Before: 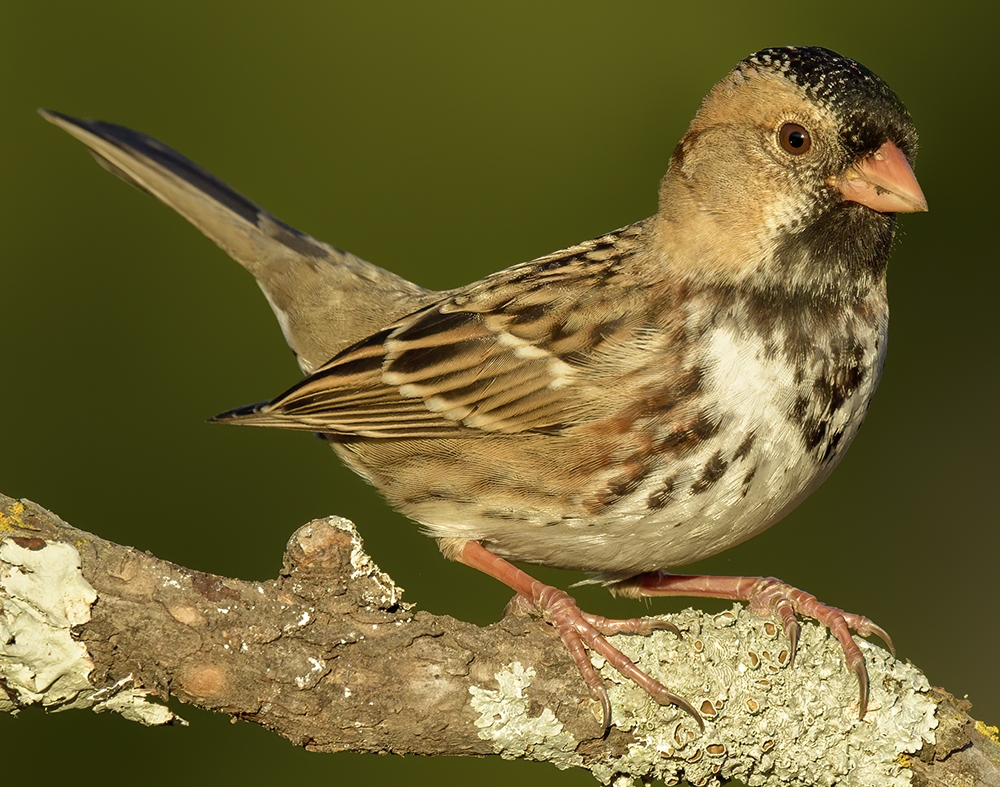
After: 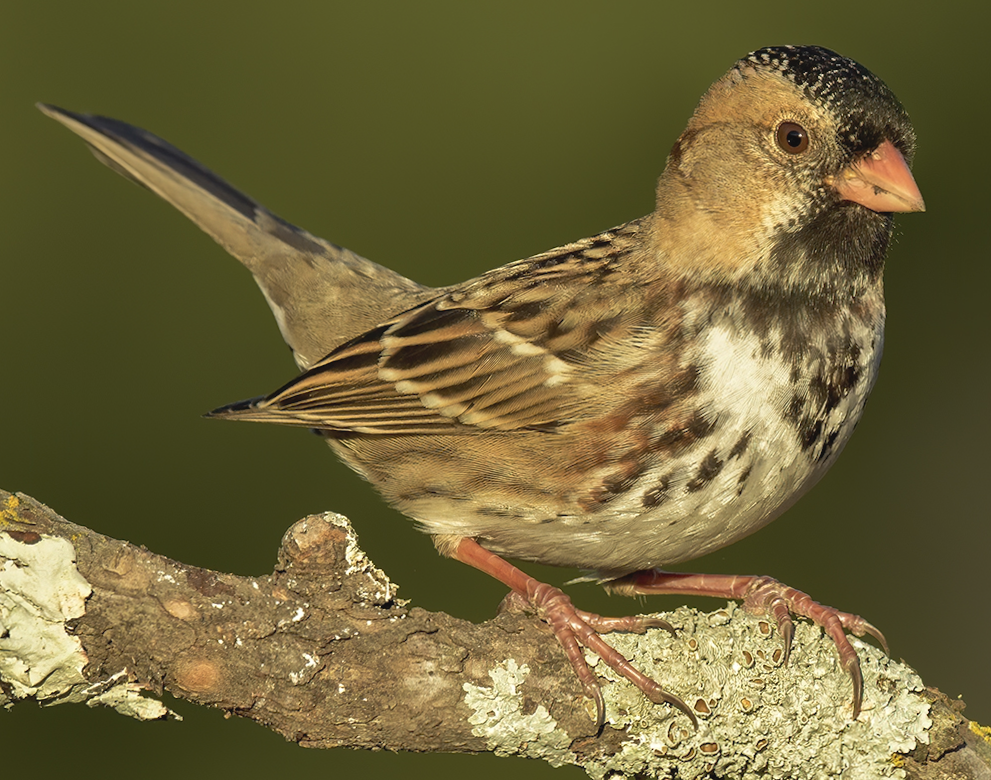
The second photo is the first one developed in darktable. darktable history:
tone curve: curves: ch0 [(0.001, 0.042) (0.128, 0.16) (0.452, 0.42) (0.603, 0.566) (0.754, 0.733) (1, 1)]; ch1 [(0, 0) (0.325, 0.327) (0.412, 0.441) (0.473, 0.466) (0.5, 0.499) (0.549, 0.558) (0.617, 0.625) (0.713, 0.7) (1, 1)]; ch2 [(0, 0) (0.386, 0.397) (0.445, 0.47) (0.505, 0.498) (0.529, 0.524) (0.574, 0.569) (0.652, 0.641) (1, 1)], preserve colors none
shadows and highlights: radius 107.73, shadows 45.22, highlights -67.21, low approximation 0.01, soften with gaussian
crop and rotate: angle -0.397°
